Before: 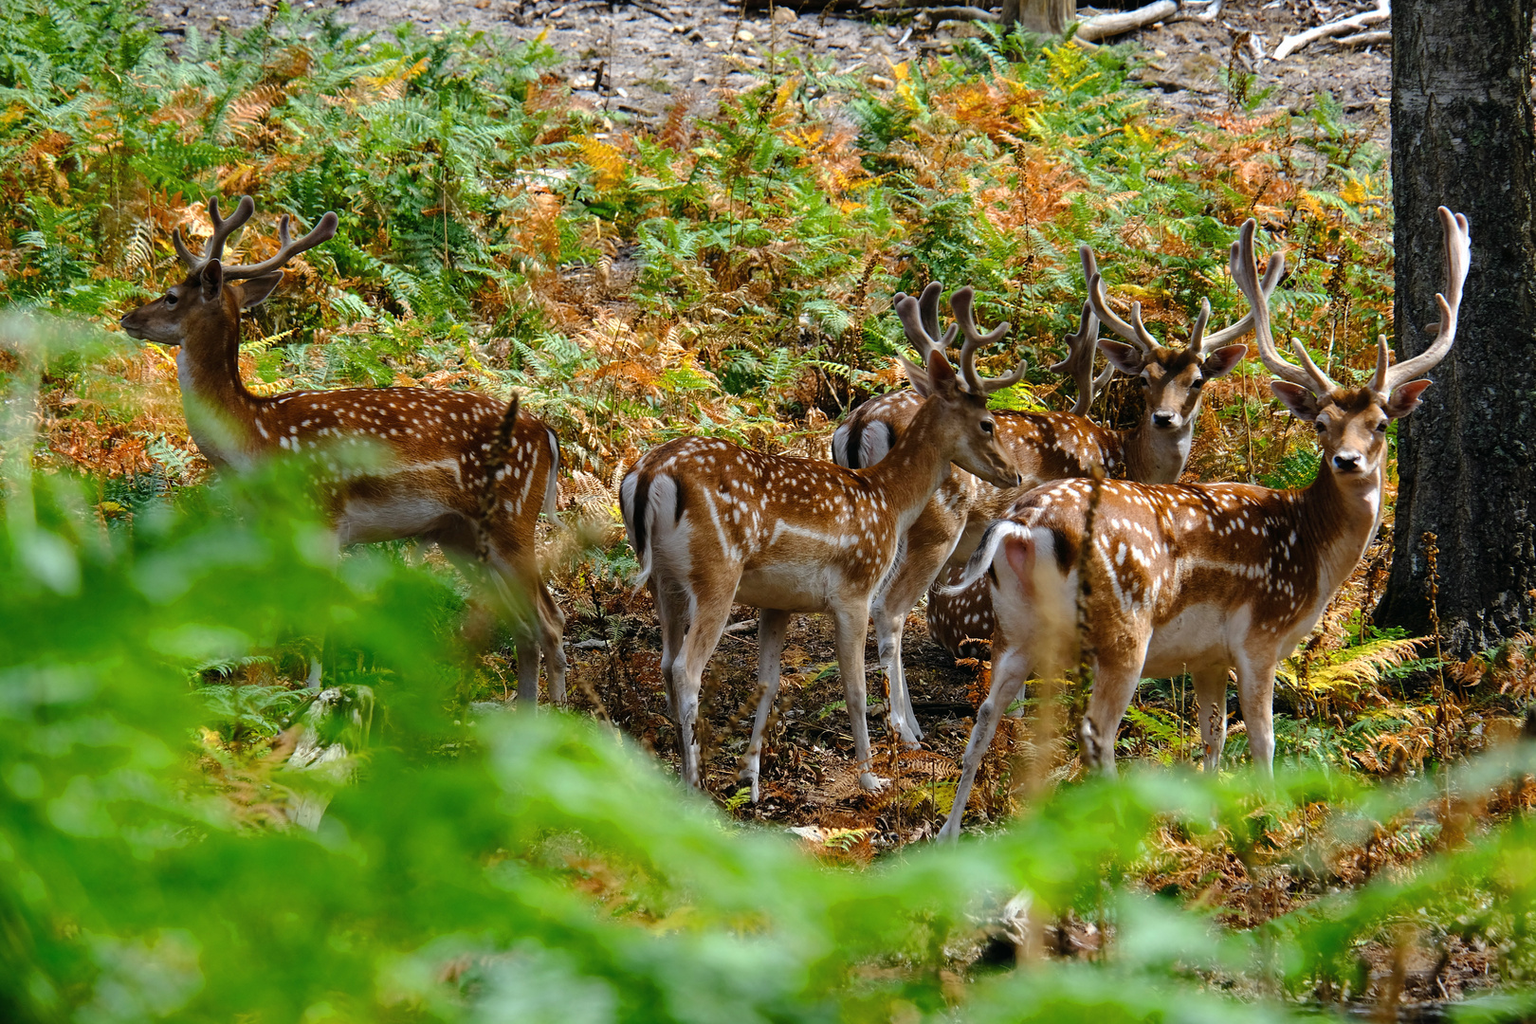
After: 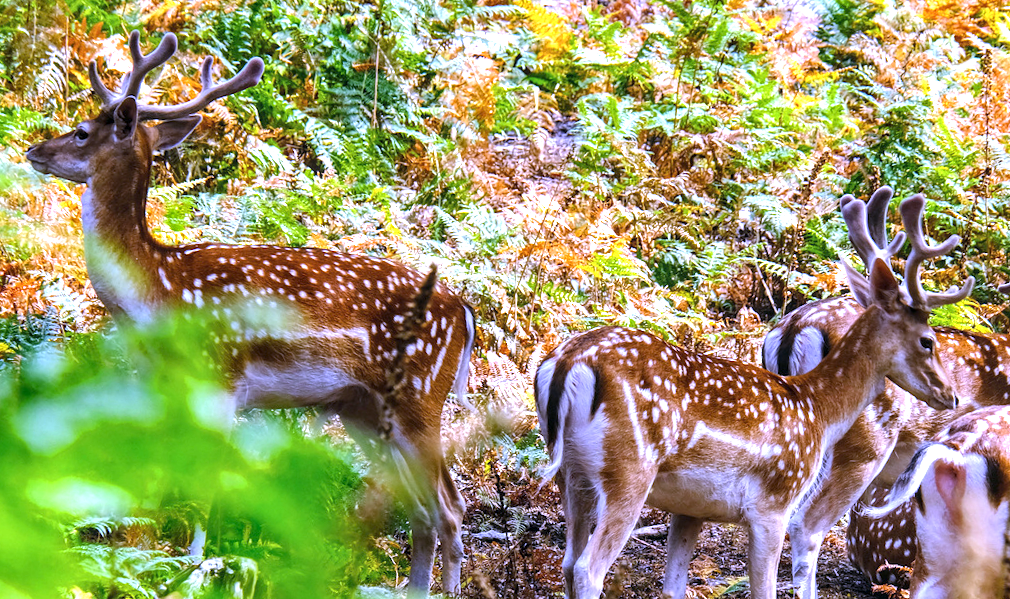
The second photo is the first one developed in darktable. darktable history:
crop and rotate: angle -4.99°, left 2.122%, top 6.945%, right 27.566%, bottom 30.519%
local contrast: detail 130%
white balance: red 0.98, blue 1.61
exposure: exposure 1.15 EV, compensate highlight preservation false
